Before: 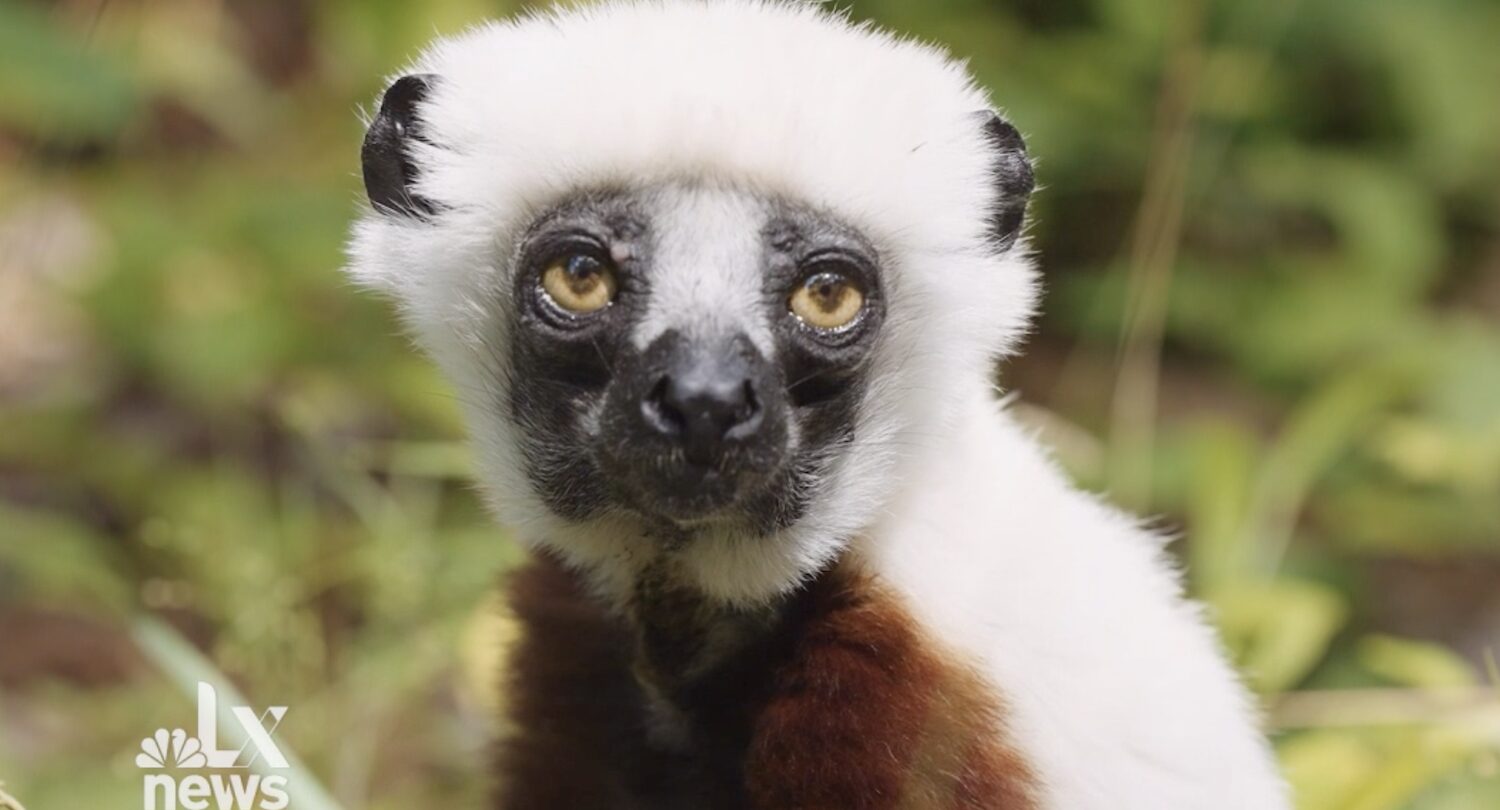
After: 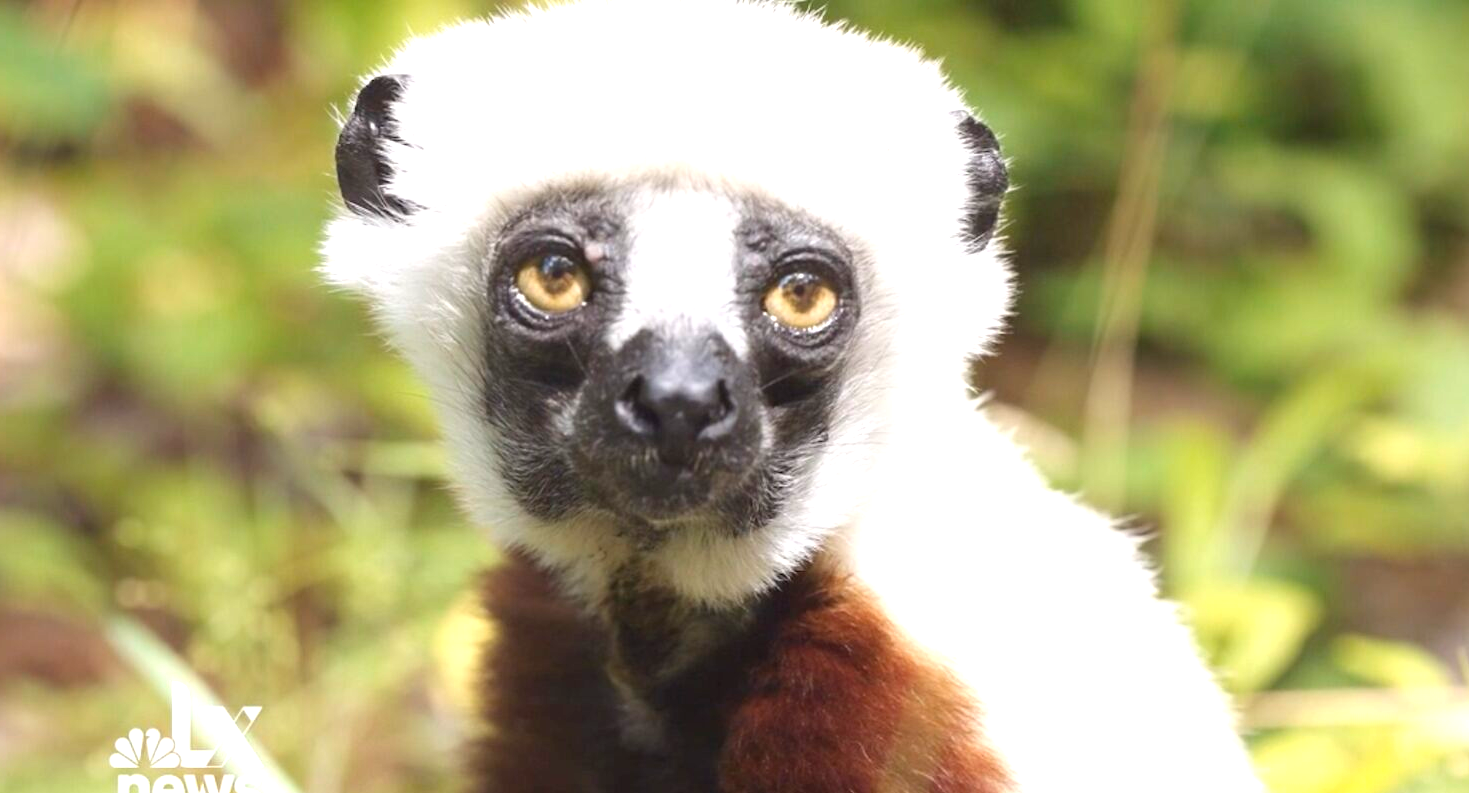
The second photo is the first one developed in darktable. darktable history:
exposure: black level correction 0, exposure 0.95 EV, compensate exposure bias true, compensate highlight preservation false
crop: left 1.743%, right 0.268%, bottom 2.011%
